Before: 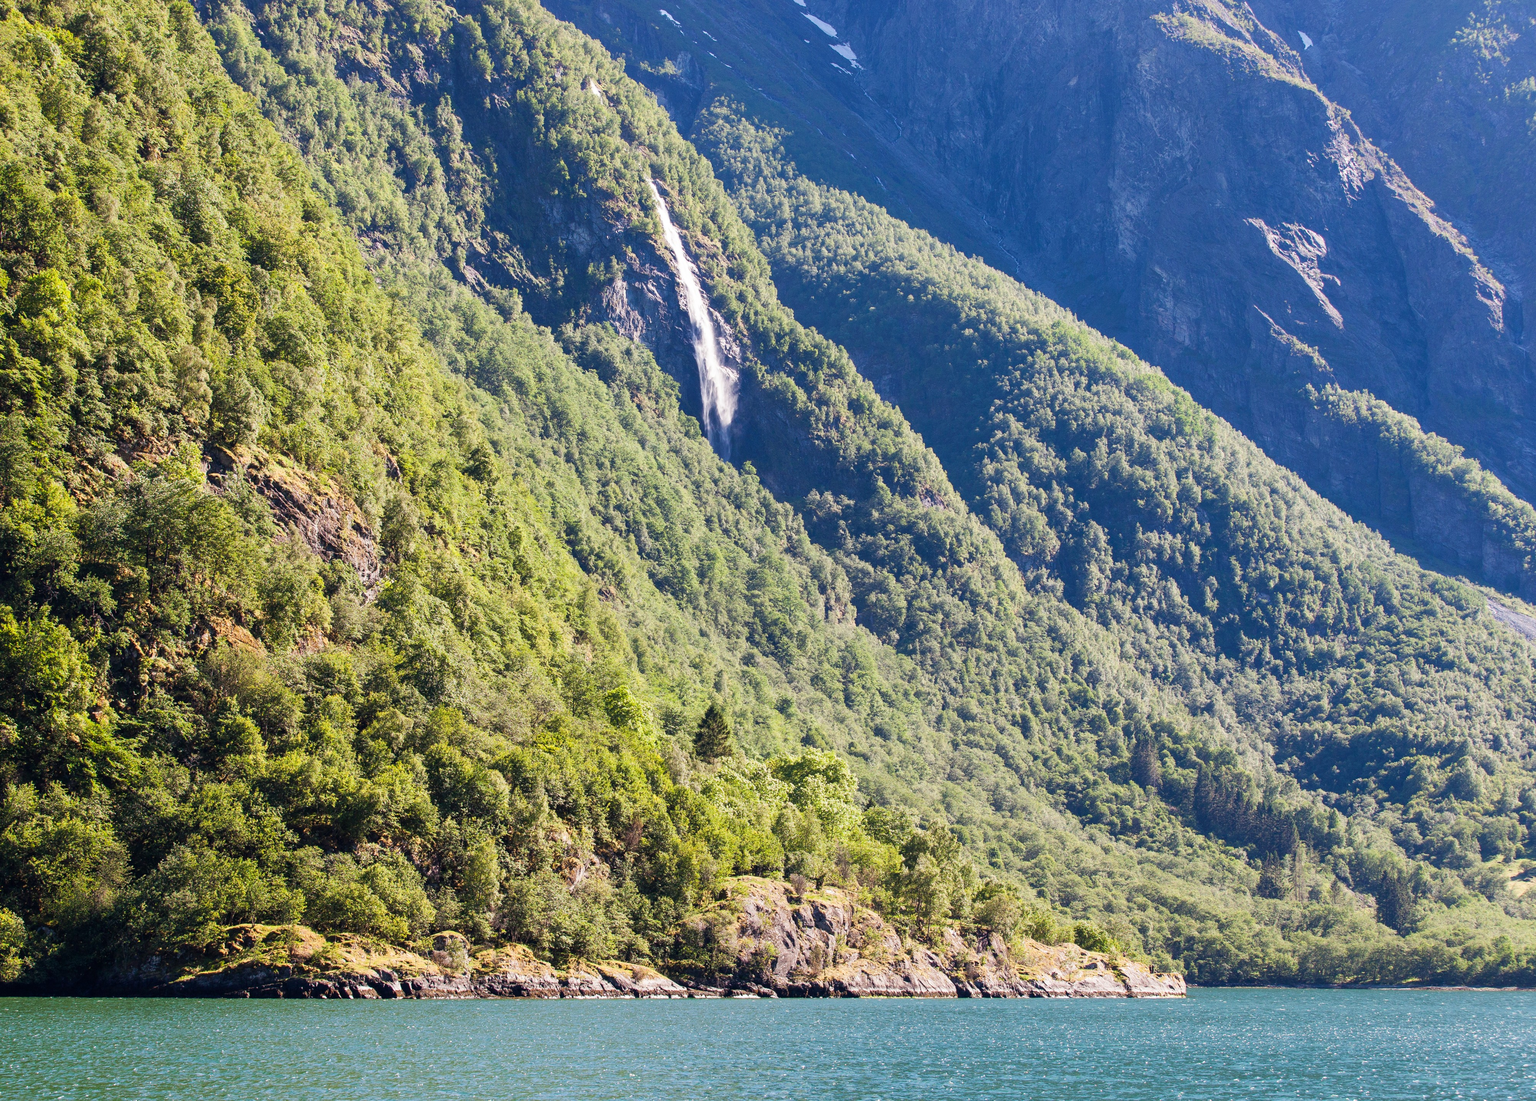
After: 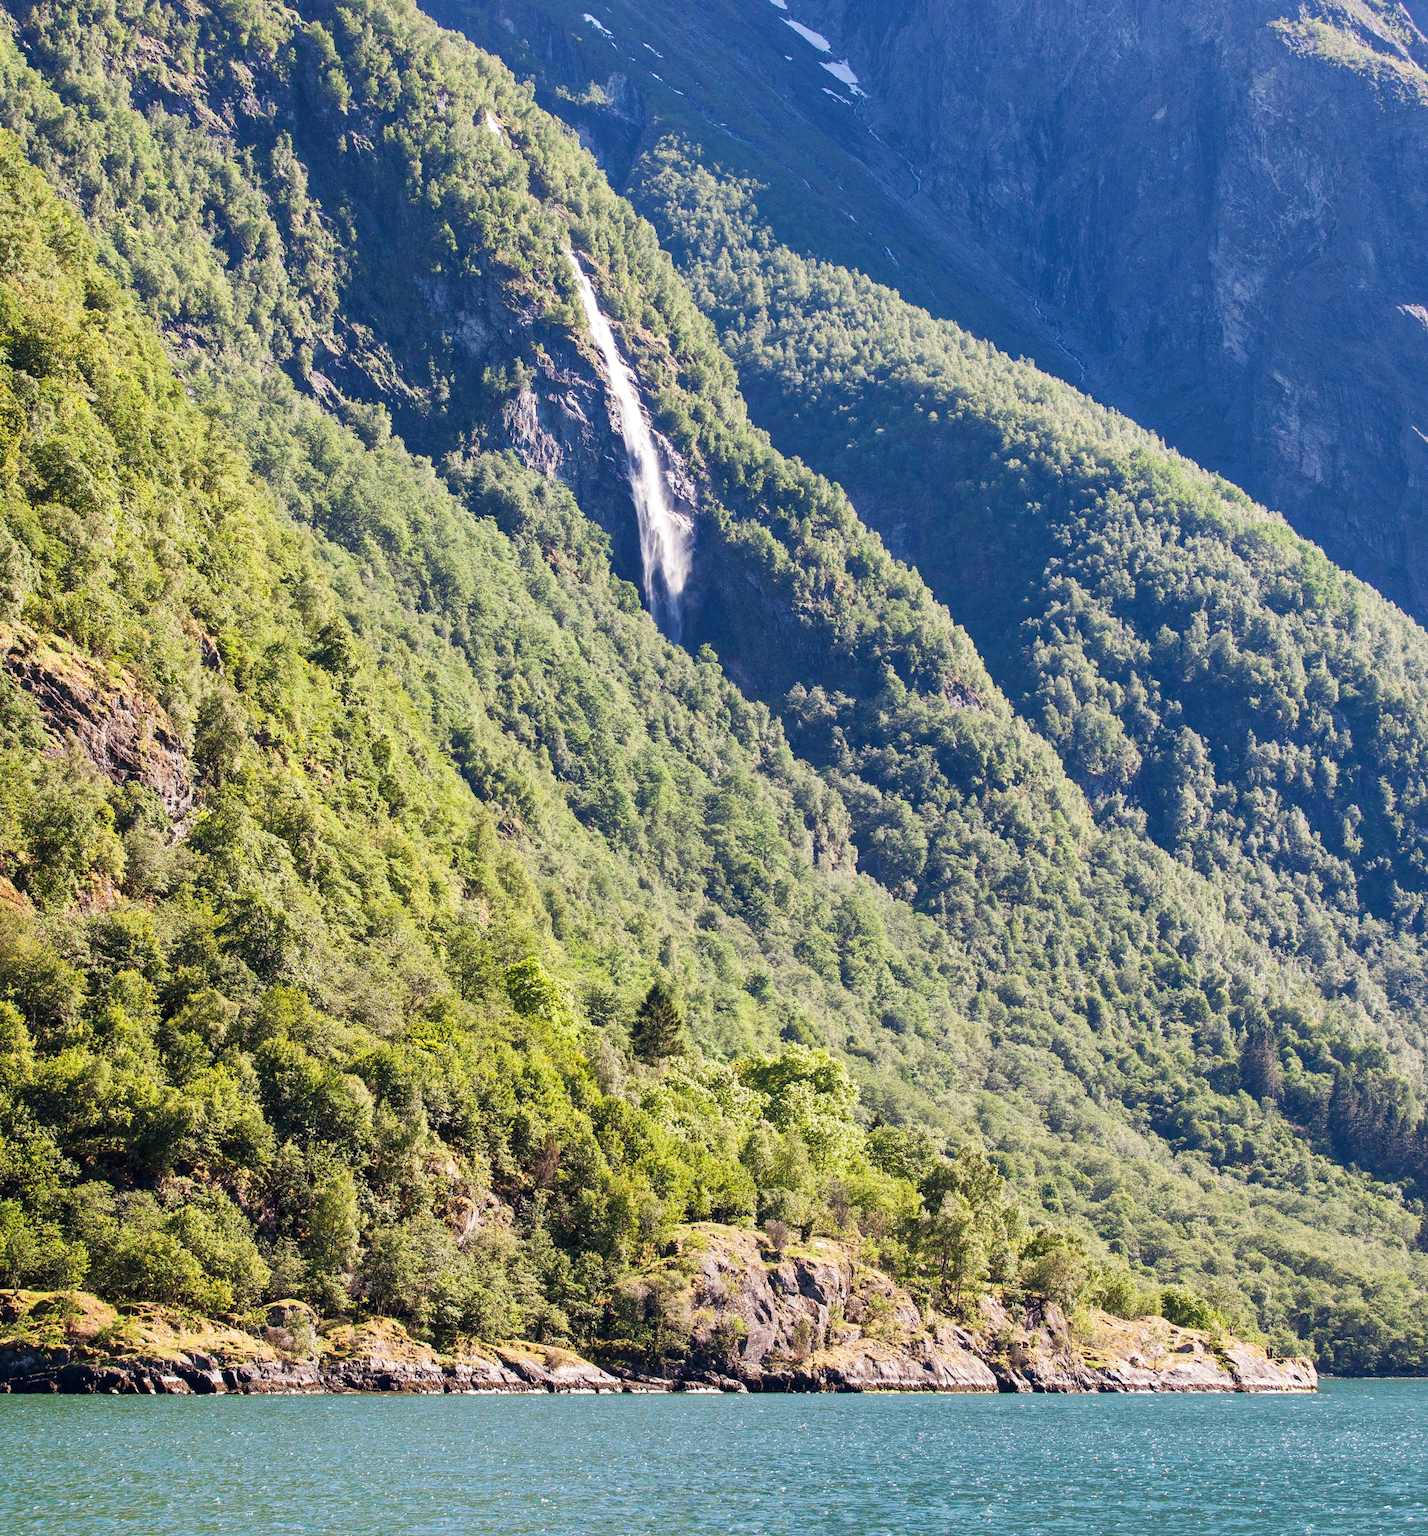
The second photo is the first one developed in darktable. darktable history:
crop and rotate: left 15.754%, right 17.579%
local contrast: mode bilateral grid, contrast 20, coarseness 50, detail 120%, midtone range 0.2
